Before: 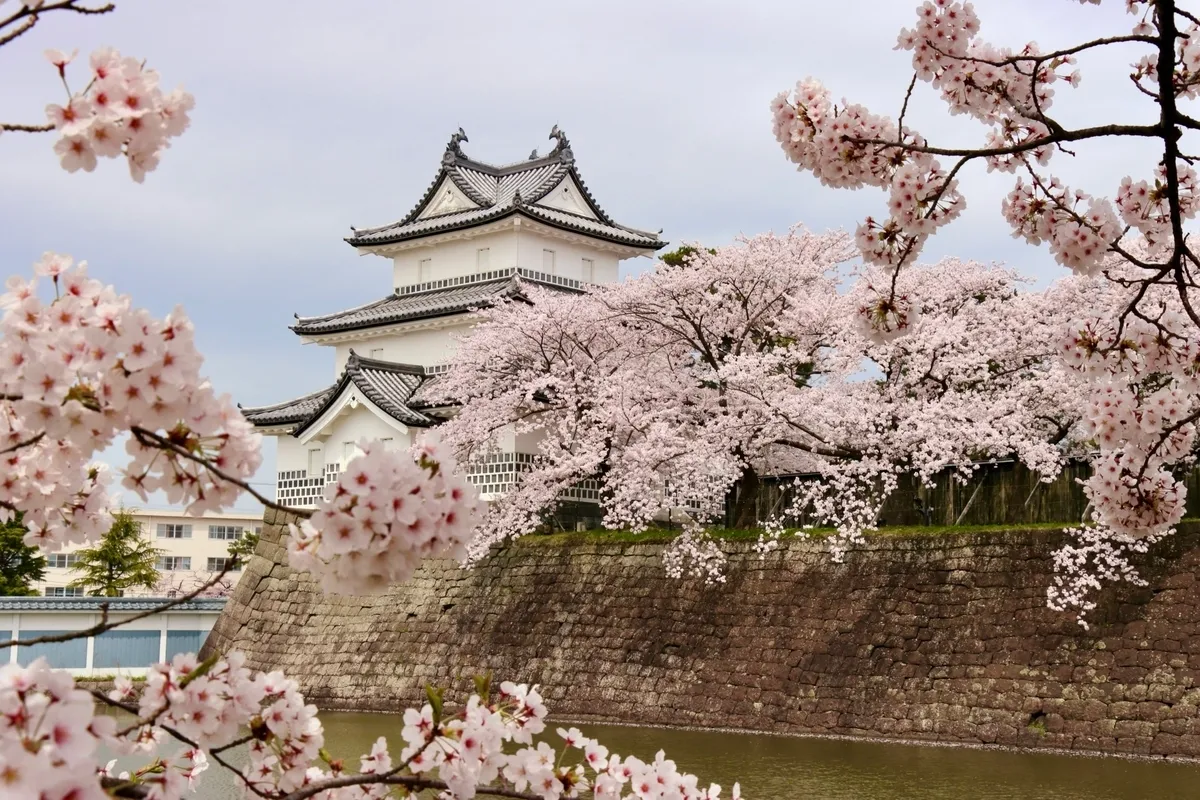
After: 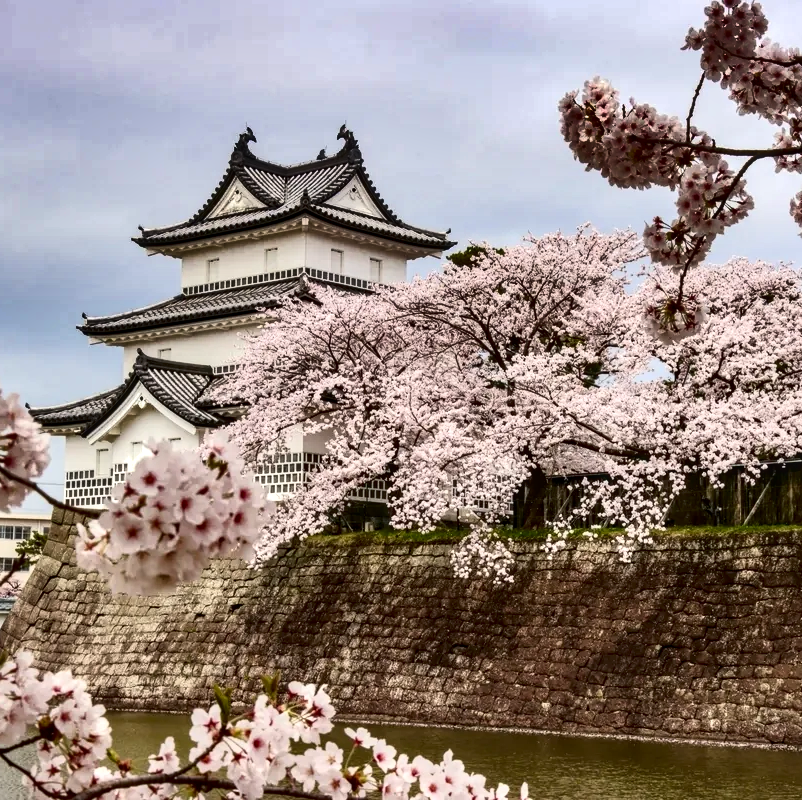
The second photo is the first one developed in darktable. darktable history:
local contrast: detail 130%
exposure: black level correction 0.001, exposure 0.193 EV, compensate highlight preservation false
shadows and highlights: shadows 20.76, highlights -81.66, soften with gaussian
tone curve: curves: ch0 [(0, 0) (0.042, 0.01) (0.223, 0.123) (0.59, 0.574) (0.802, 0.868) (1, 1)], color space Lab, independent channels, preserve colors none
crop and rotate: left 17.68%, right 15.425%
